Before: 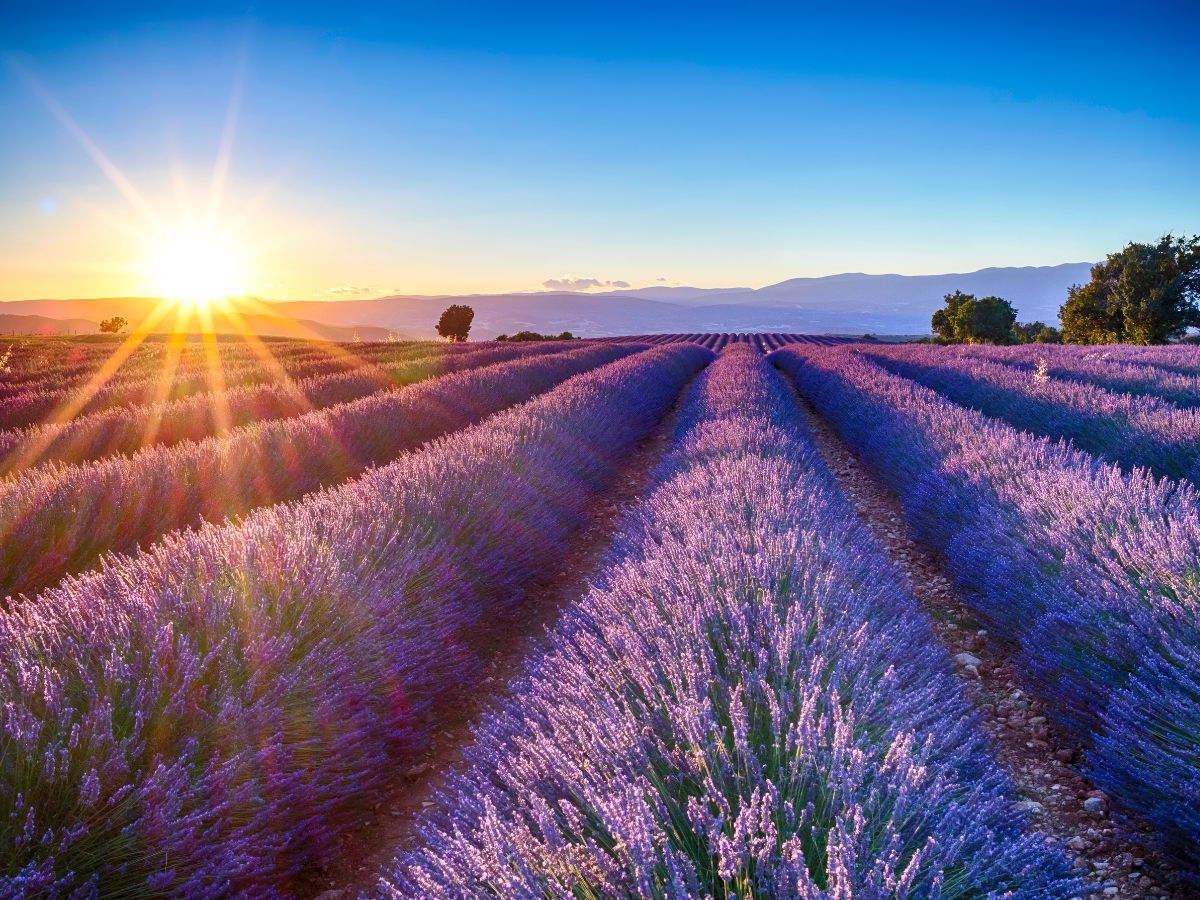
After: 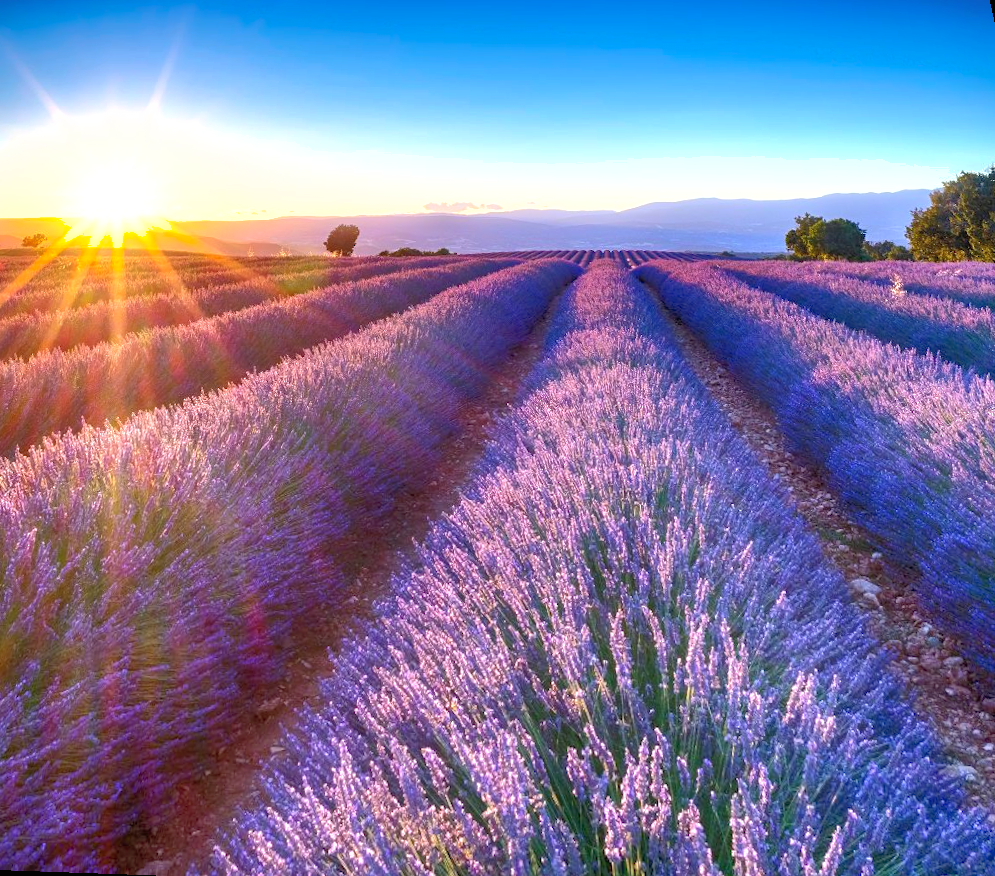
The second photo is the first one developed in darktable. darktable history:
bloom: size 3%, threshold 100%, strength 0%
shadows and highlights: on, module defaults
exposure: black level correction 0, exposure 0.5 EV, compensate highlight preservation false
rotate and perspective: rotation 0.72°, lens shift (vertical) -0.352, lens shift (horizontal) -0.051, crop left 0.152, crop right 0.859, crop top 0.019, crop bottom 0.964
